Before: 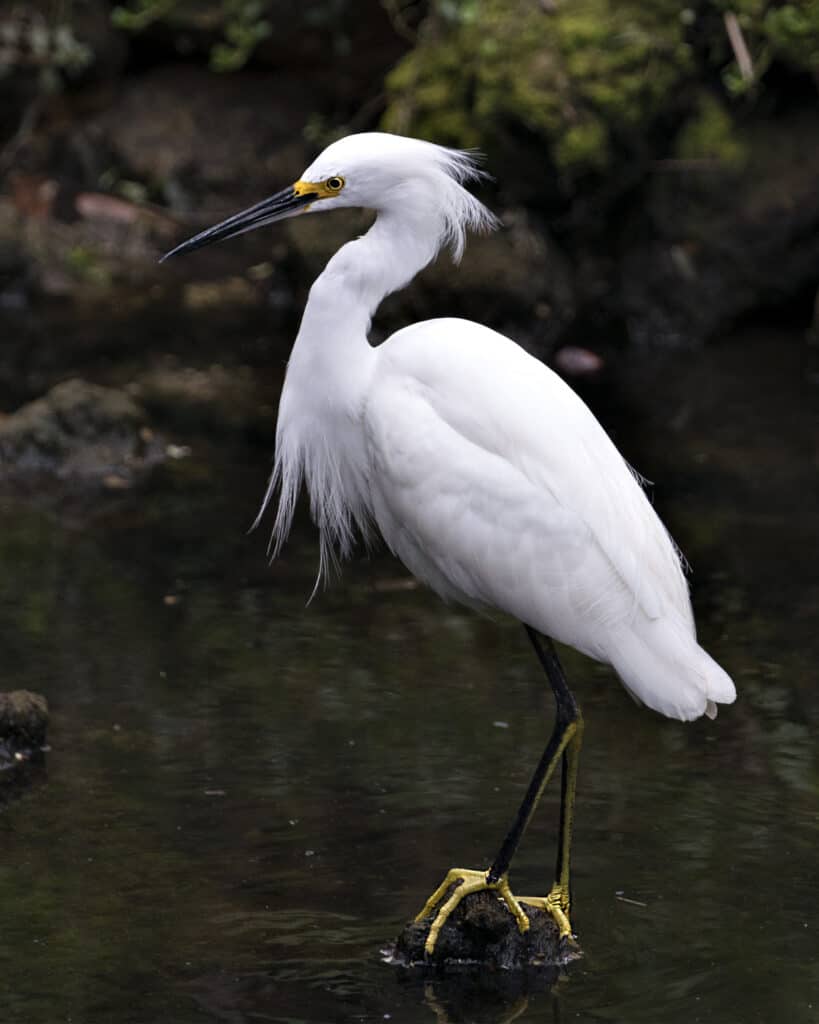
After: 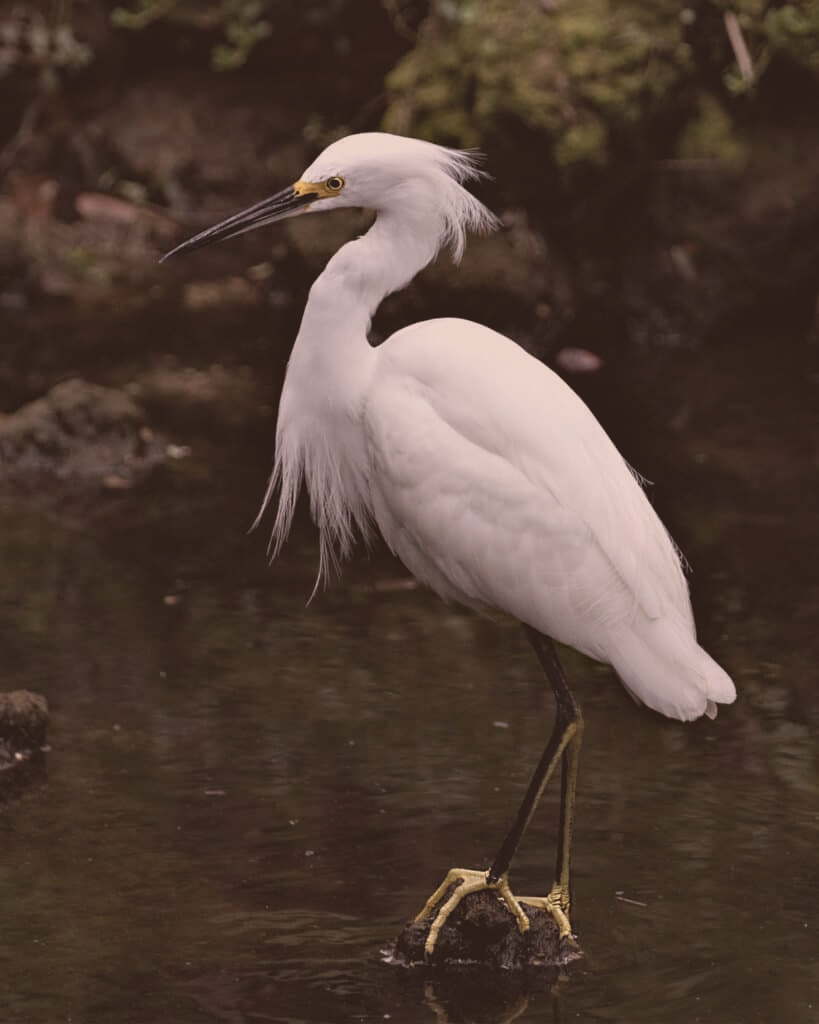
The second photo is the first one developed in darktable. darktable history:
color correction: highlights a* 10.24, highlights b* 9.73, shadows a* 8.47, shadows b* 8.05, saturation 0.807
haze removal: adaptive false
contrast brightness saturation: contrast -0.264, saturation -0.423
